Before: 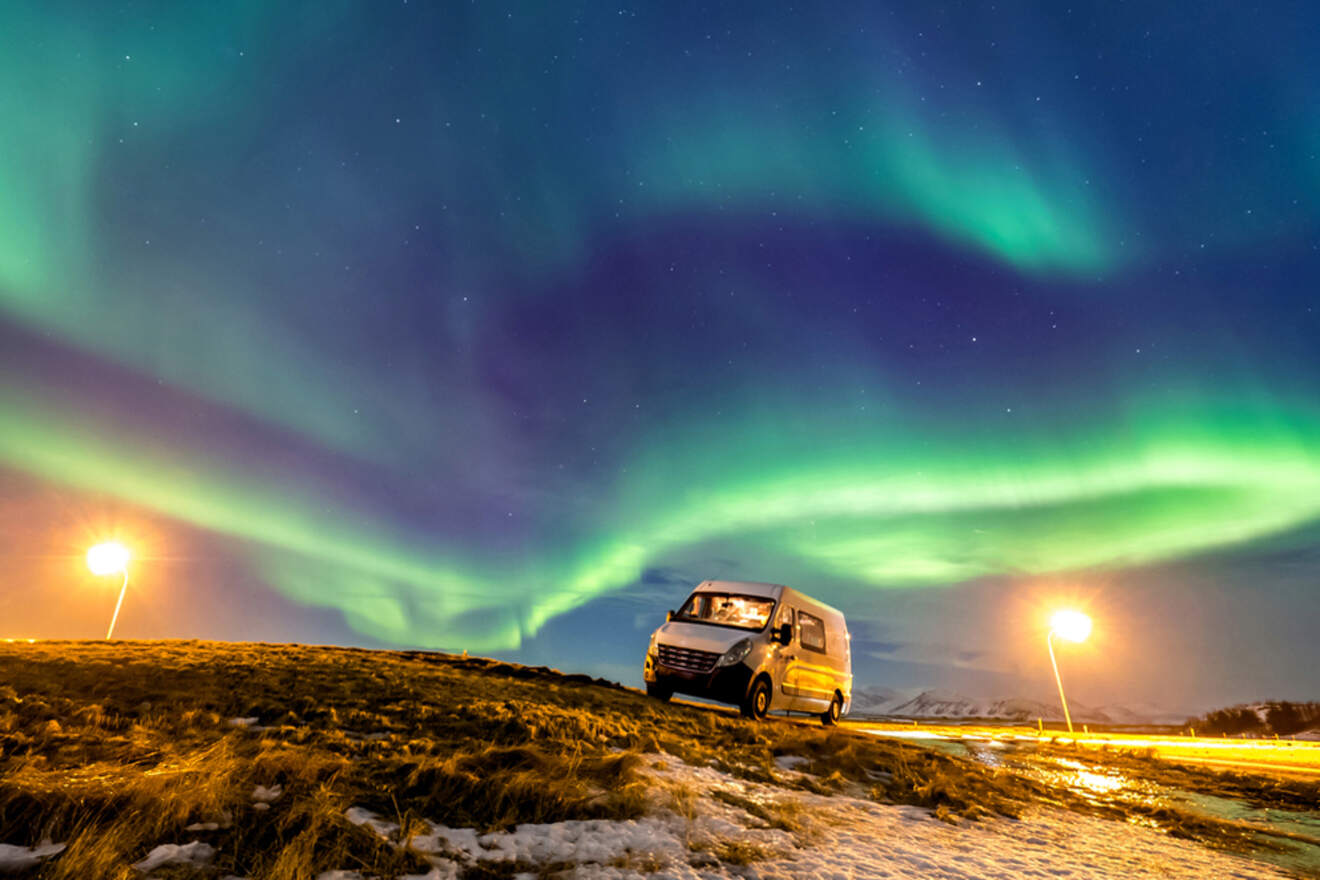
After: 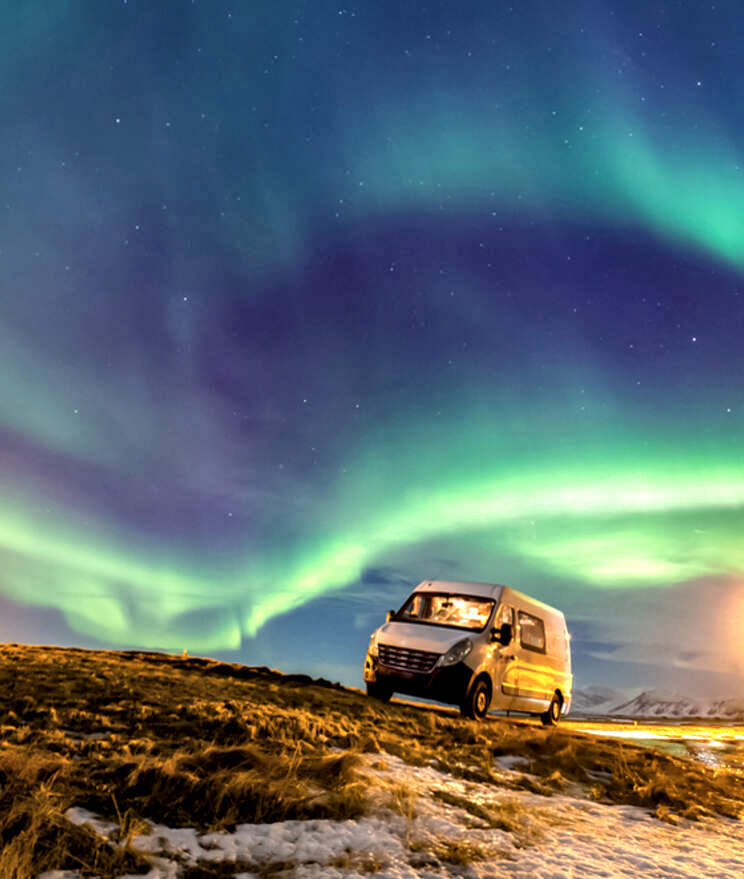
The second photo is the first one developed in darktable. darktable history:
exposure: exposure 0.25 EV, compensate exposure bias true, compensate highlight preservation false
contrast brightness saturation: saturation -0.067
crop: left 21.243%, right 22.382%
local contrast: mode bilateral grid, contrast 21, coarseness 50, detail 138%, midtone range 0.2
